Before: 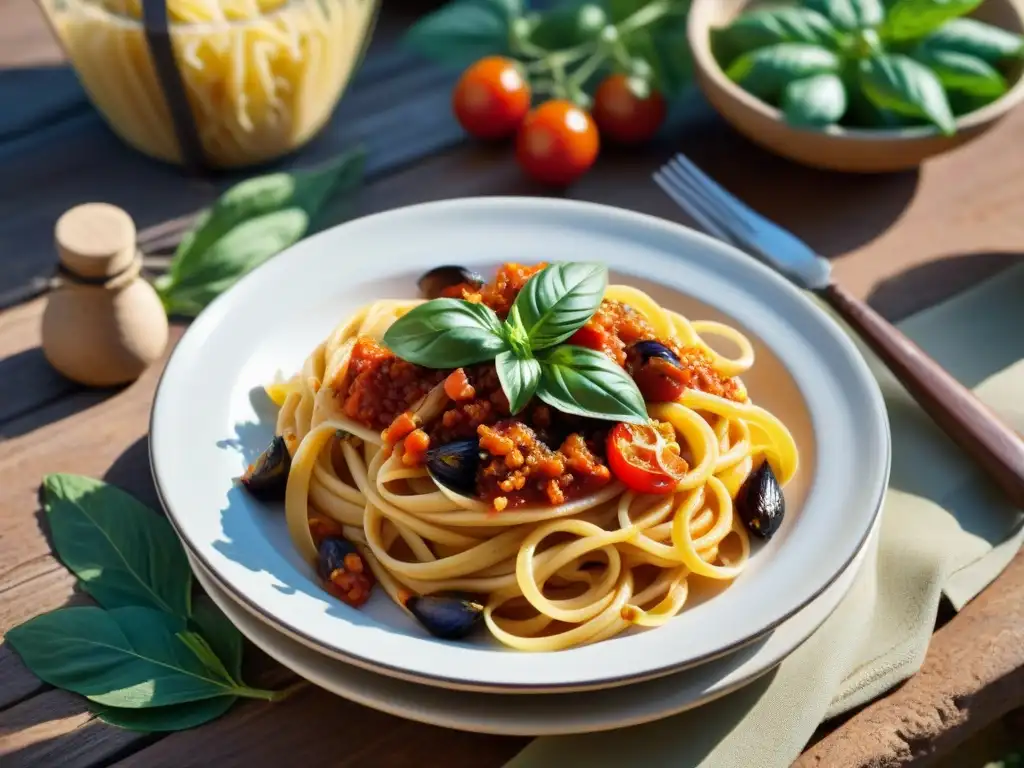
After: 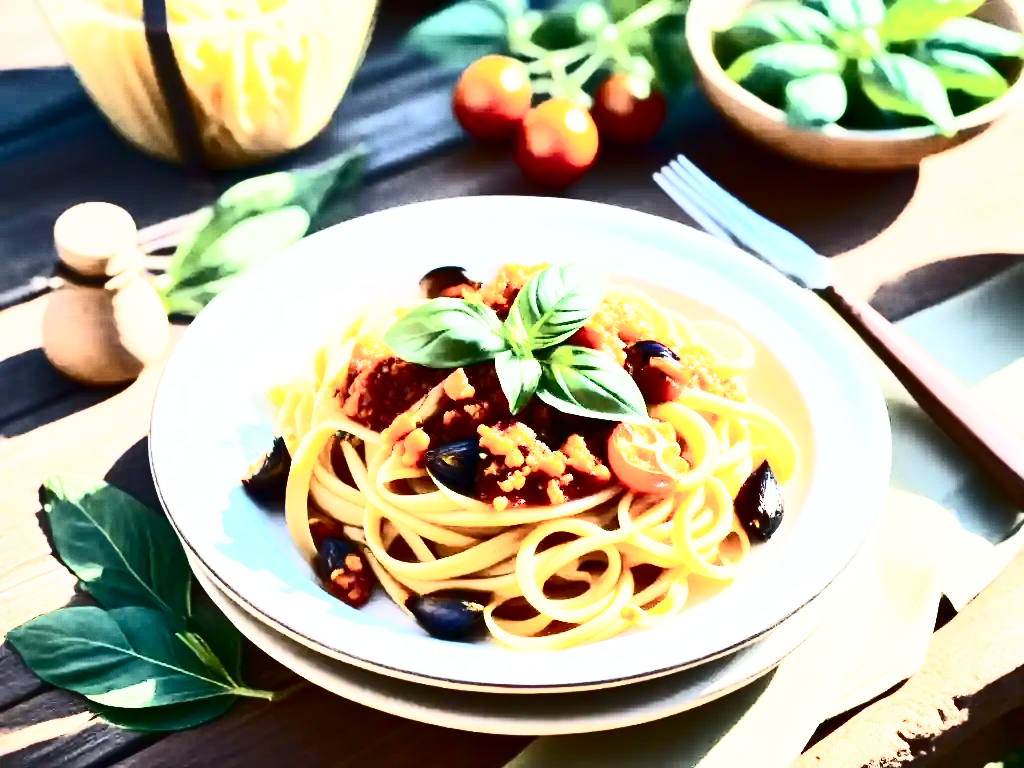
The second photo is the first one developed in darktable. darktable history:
base curve: curves: ch0 [(0, 0) (0.088, 0.125) (0.176, 0.251) (0.354, 0.501) (0.613, 0.749) (1, 0.877)], preserve colors none
contrast brightness saturation: contrast 0.934, brightness 0.198
exposure: black level correction 0, exposure 1.001 EV, compensate highlight preservation false
